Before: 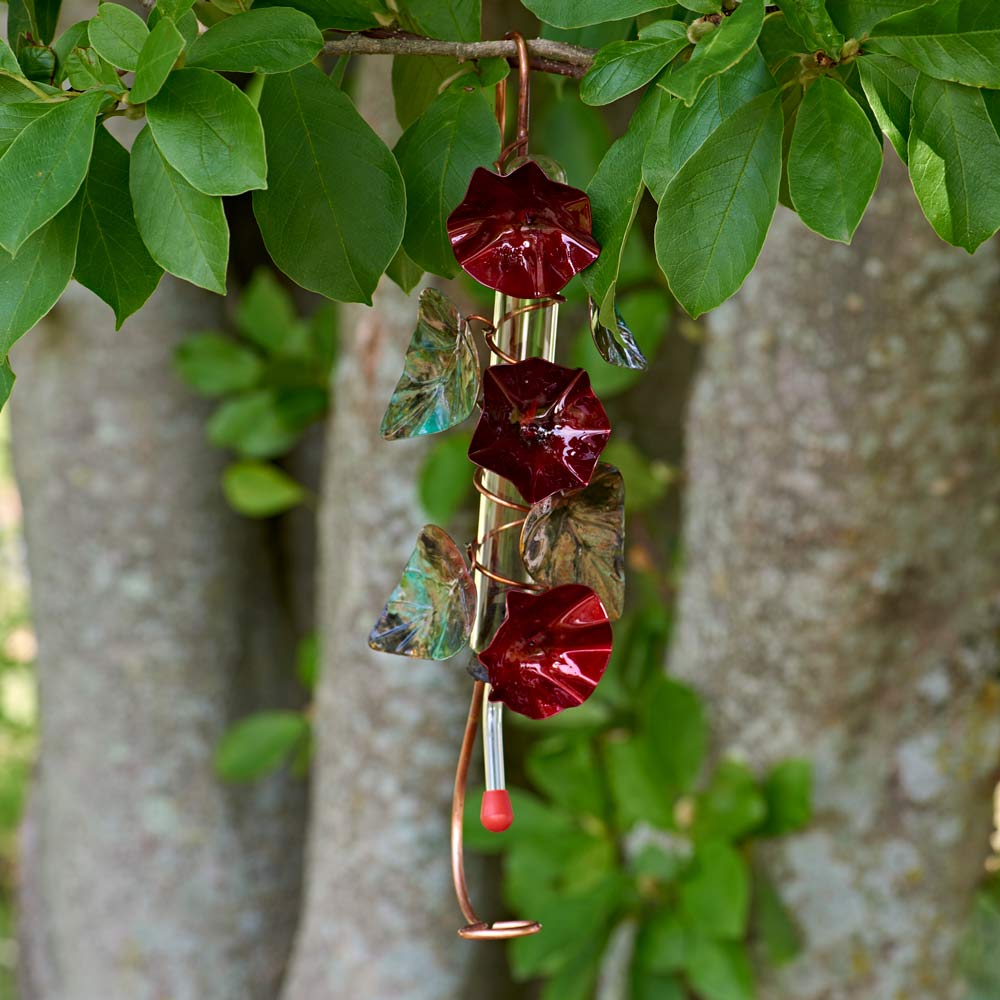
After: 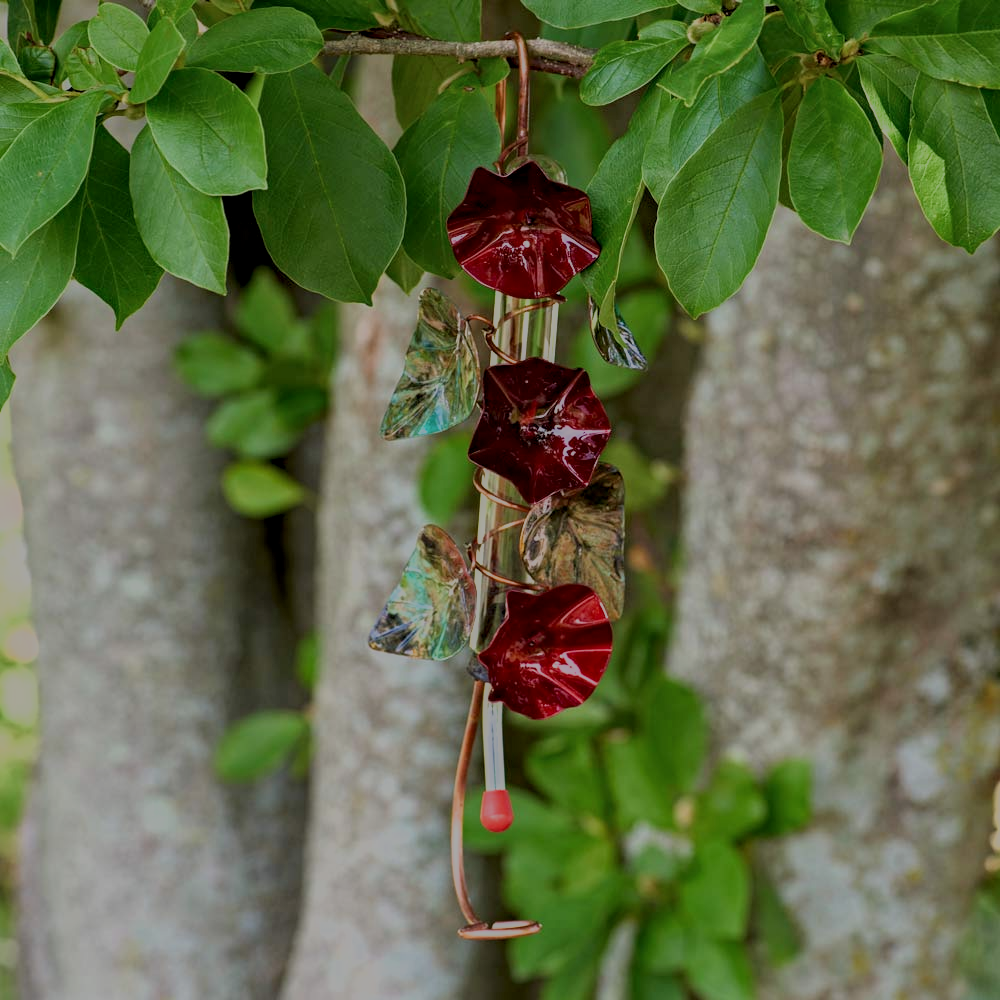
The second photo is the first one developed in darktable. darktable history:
local contrast: on, module defaults
filmic rgb: black relative exposure -13.07 EV, white relative exposure 4.05 EV, threshold 3.03 EV, target white luminance 85.068%, hardness 6.31, latitude 42.53%, contrast 0.857, shadows ↔ highlights balance 9.21%, enable highlight reconstruction true
